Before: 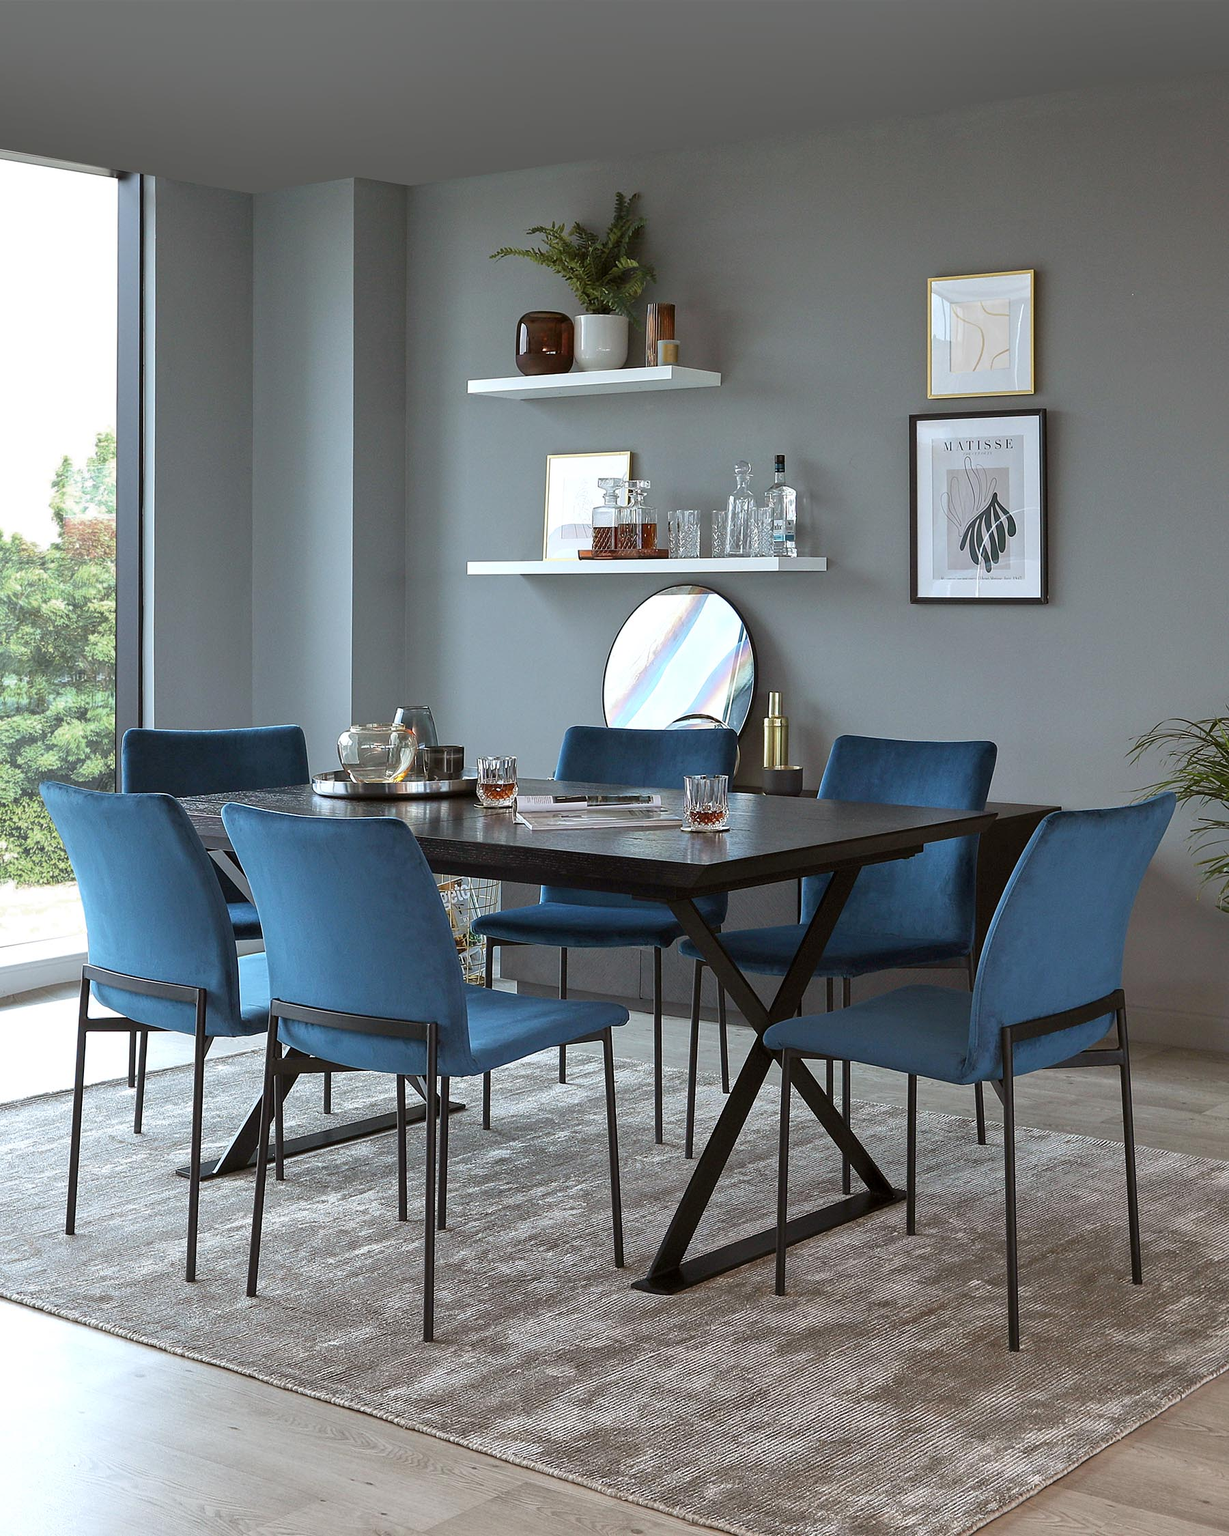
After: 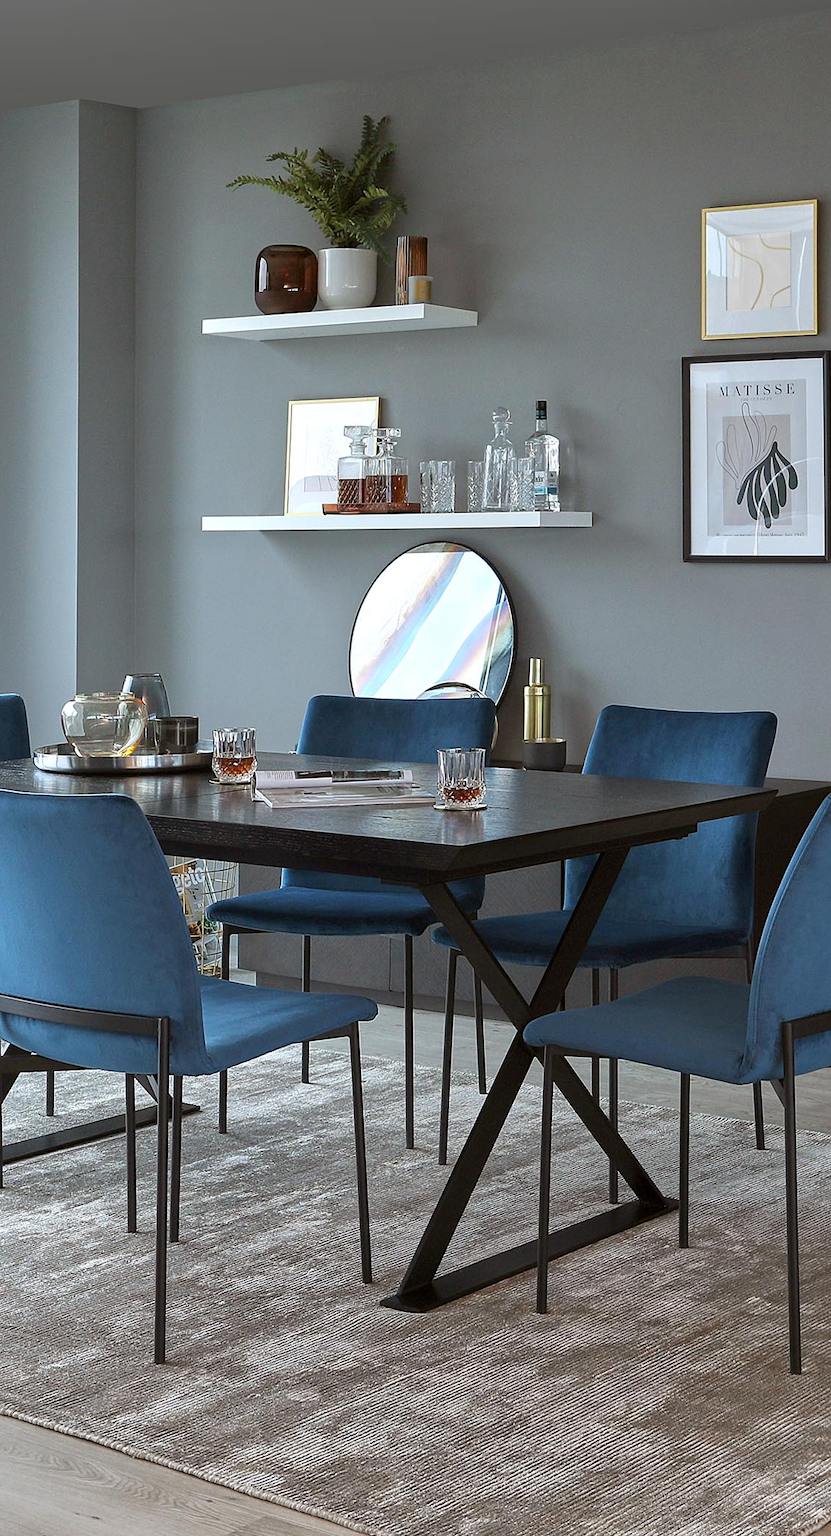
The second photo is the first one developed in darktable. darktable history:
crop and rotate: left 22.918%, top 5.629%, right 14.711%, bottom 2.247%
tone equalizer: on, module defaults
